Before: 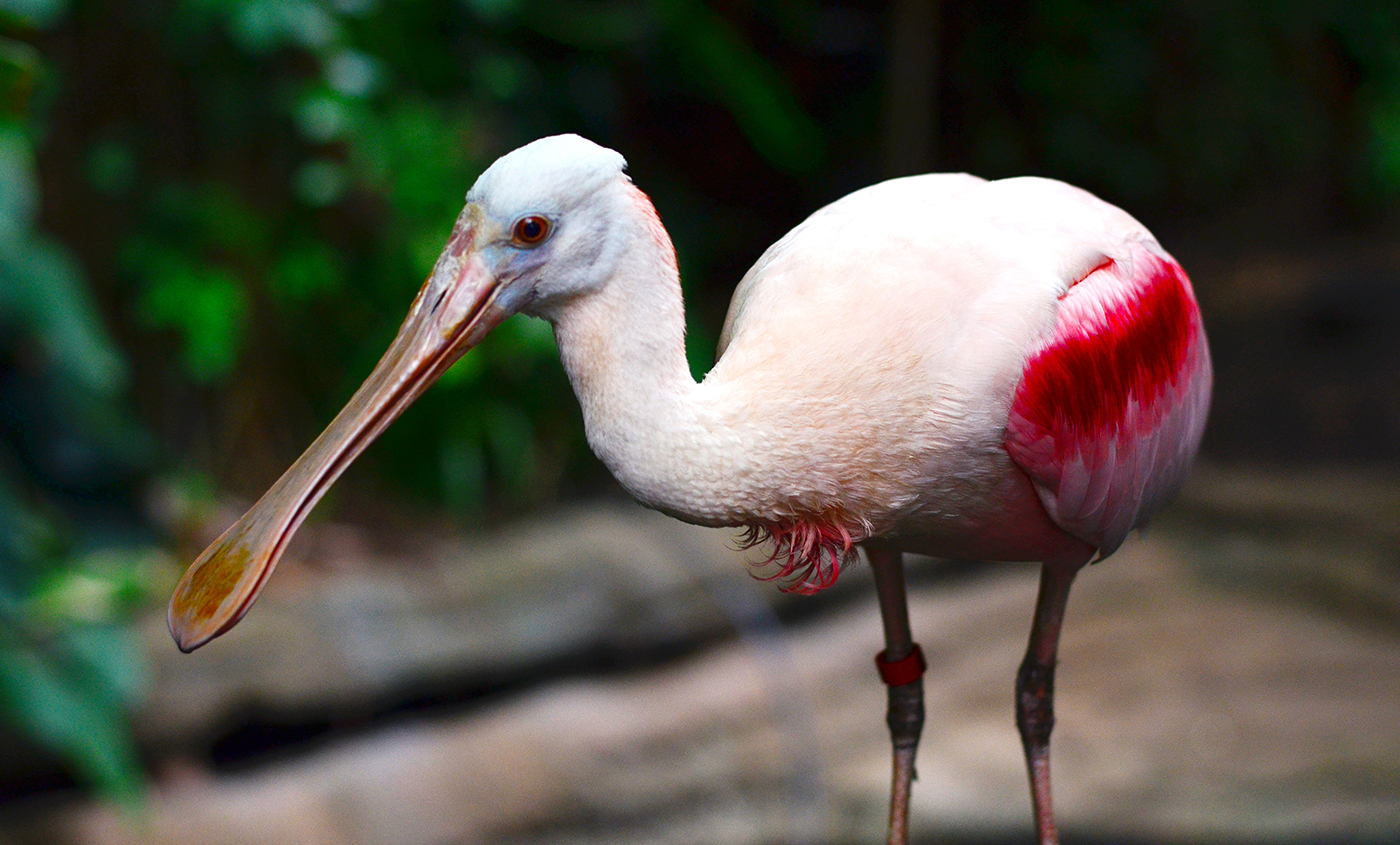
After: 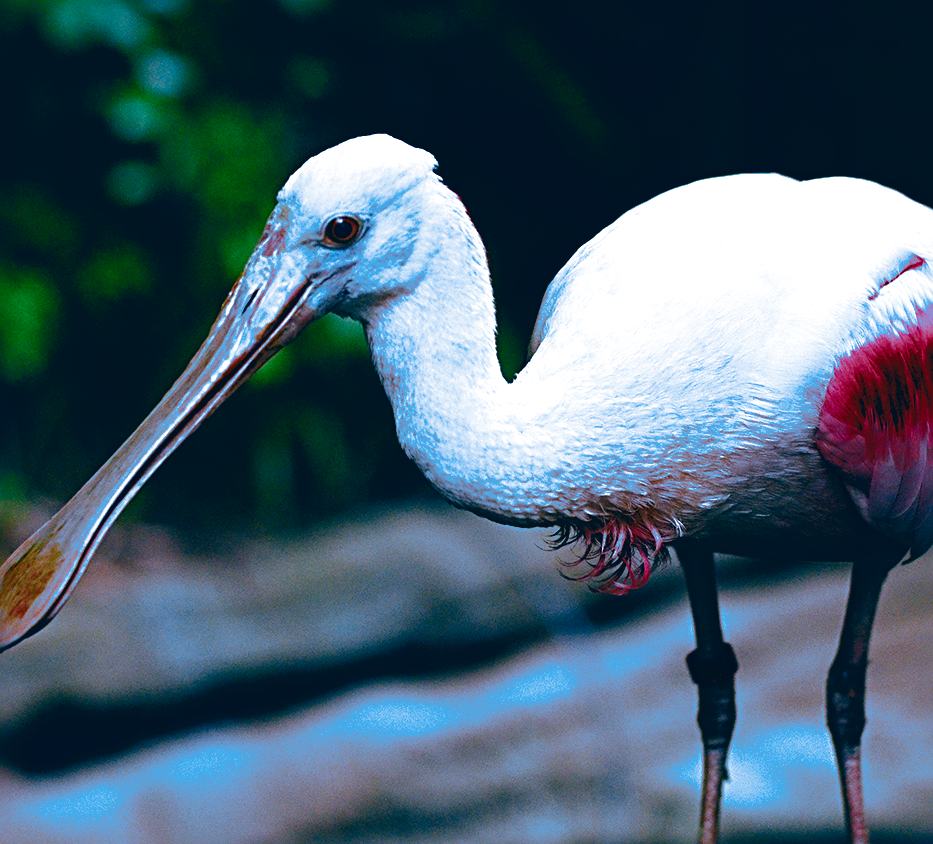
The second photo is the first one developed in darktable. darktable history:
tone curve: curves: ch0 [(0, 0) (0.118, 0.034) (0.182, 0.124) (0.265, 0.214) (0.504, 0.508) (0.783, 0.825) (1, 1)], color space Lab, linked channels, preserve colors none
split-toning: shadows › hue 220°, shadows › saturation 0.64, highlights › hue 220°, highlights › saturation 0.64, balance 0, compress 5.22%
color correction: highlights a* 17.03, highlights b* 0.205, shadows a* -15.38, shadows b* -14.56, saturation 1.5
sharpen: radius 4
crop and rotate: left 13.537%, right 19.796%
